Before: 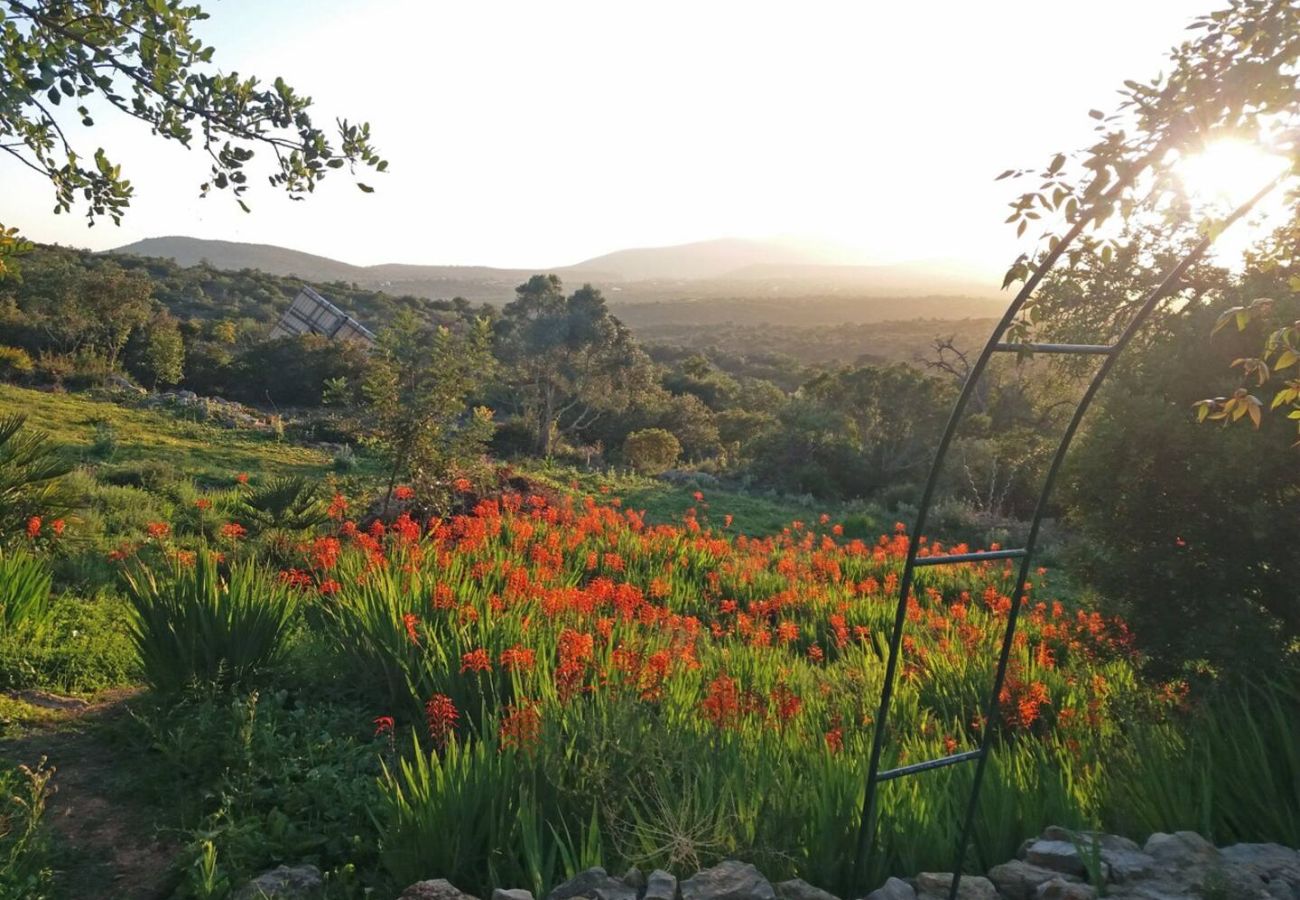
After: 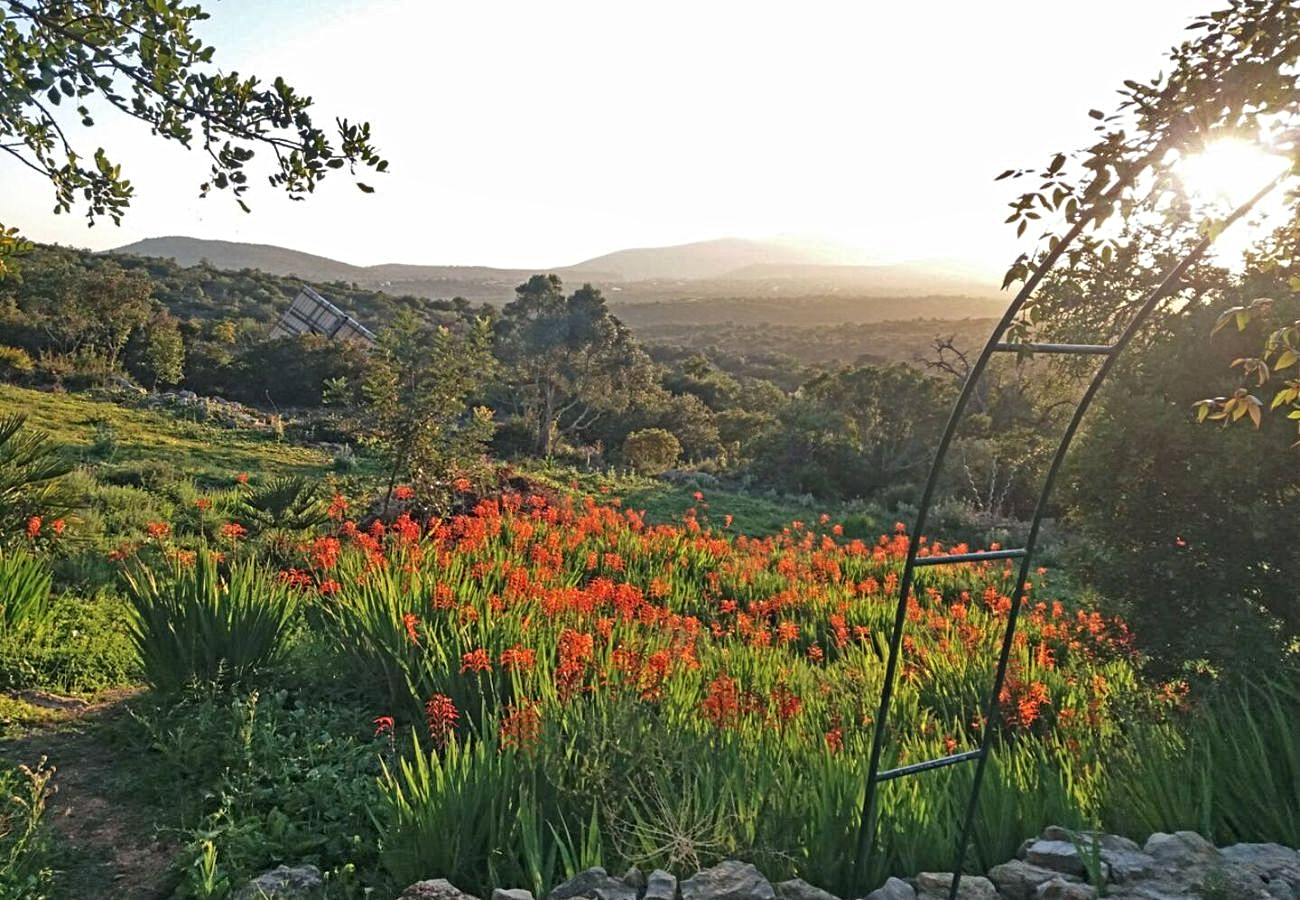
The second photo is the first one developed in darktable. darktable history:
shadows and highlights: low approximation 0.01, soften with gaussian
contrast equalizer: y [[0.5, 0.5, 0.5, 0.539, 0.64, 0.611], [0.5 ×6], [0.5 ×6], [0 ×6], [0 ×6]]
